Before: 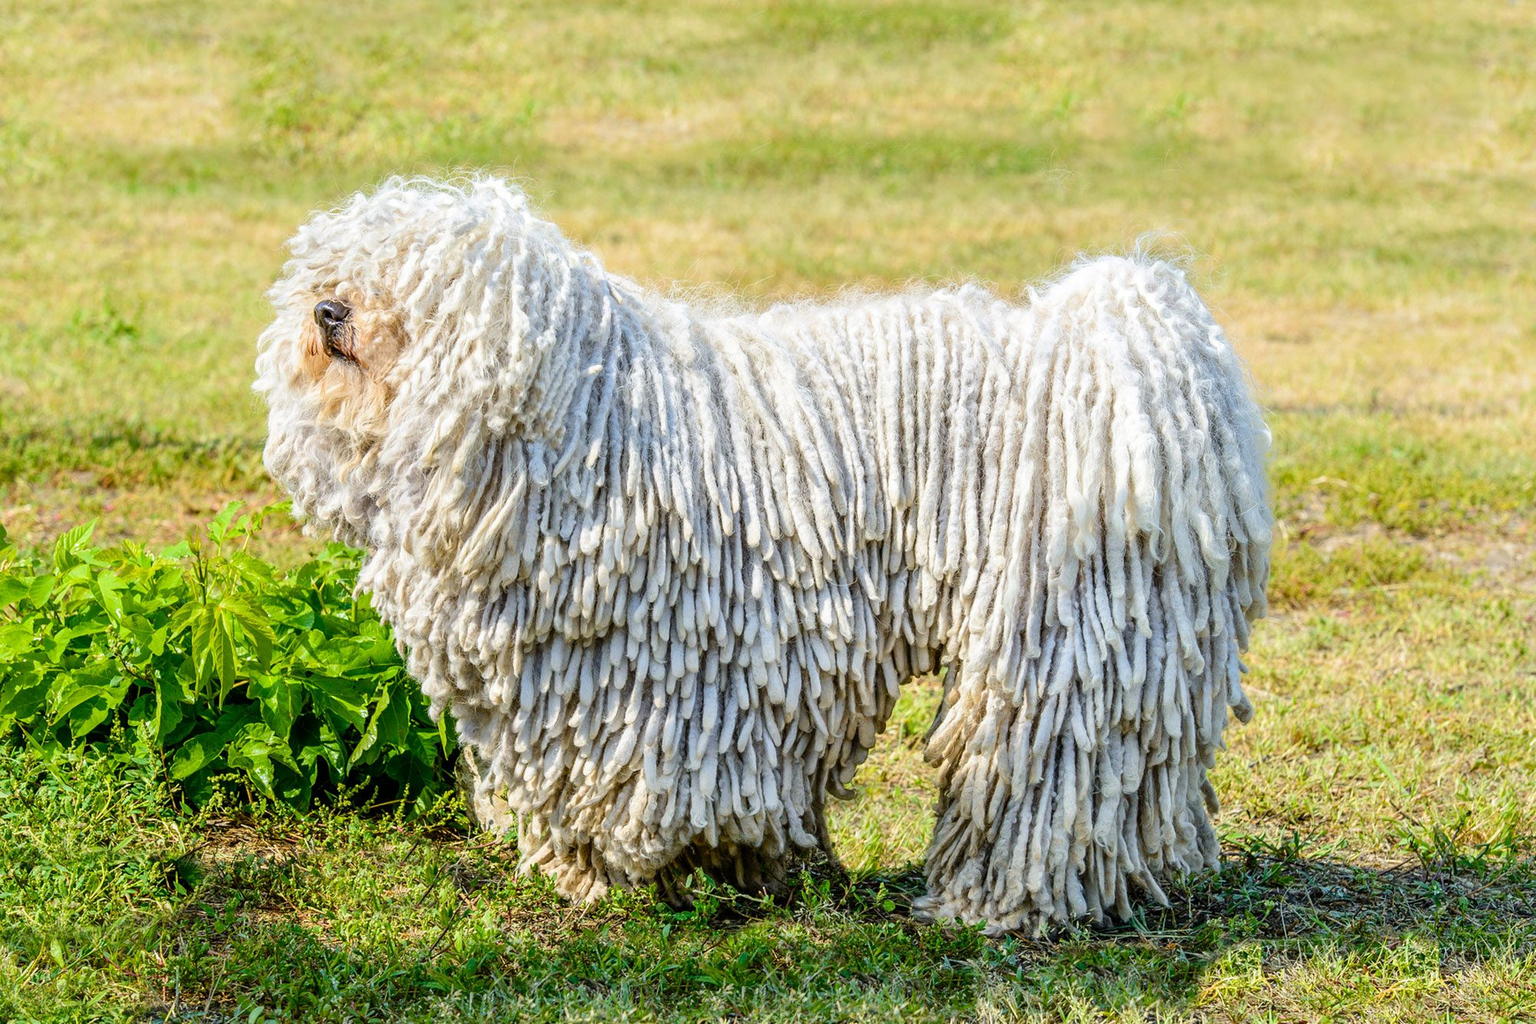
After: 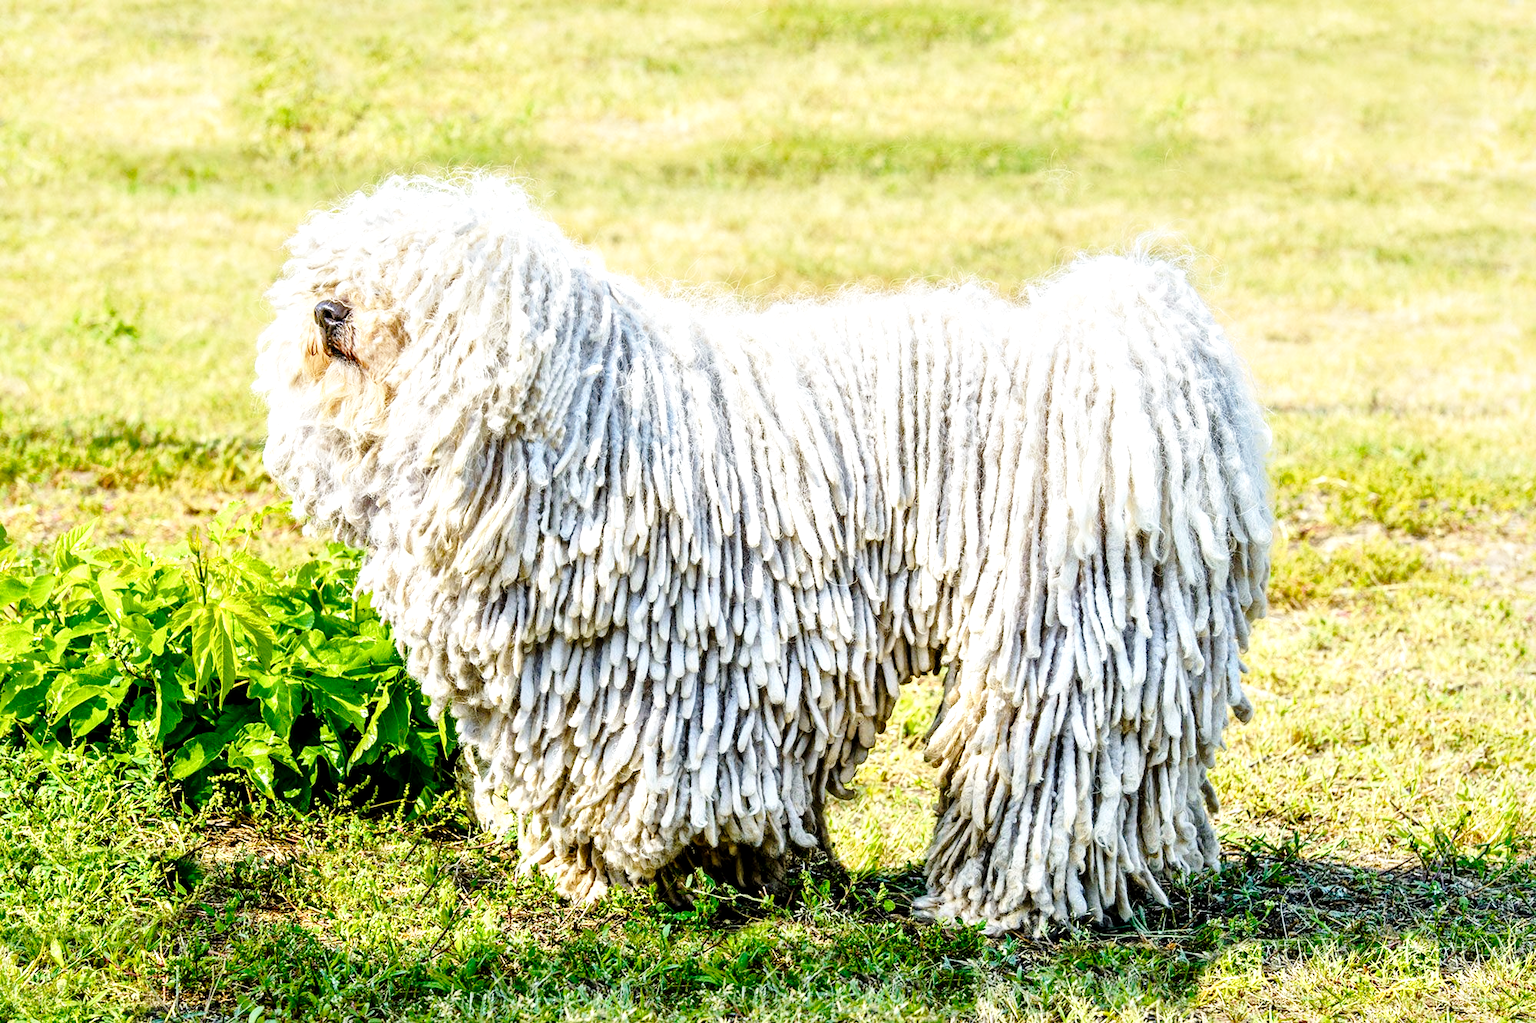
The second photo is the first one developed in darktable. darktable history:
exposure: compensate highlight preservation false
levels: levels [0.026, 0.507, 0.987]
base curve: curves: ch0 [(0, 0) (0.028, 0.03) (0.121, 0.232) (0.46, 0.748) (0.859, 0.968) (1, 1)], preserve colors none
local contrast: mode bilateral grid, contrast 25, coarseness 60, detail 151%, midtone range 0.2
